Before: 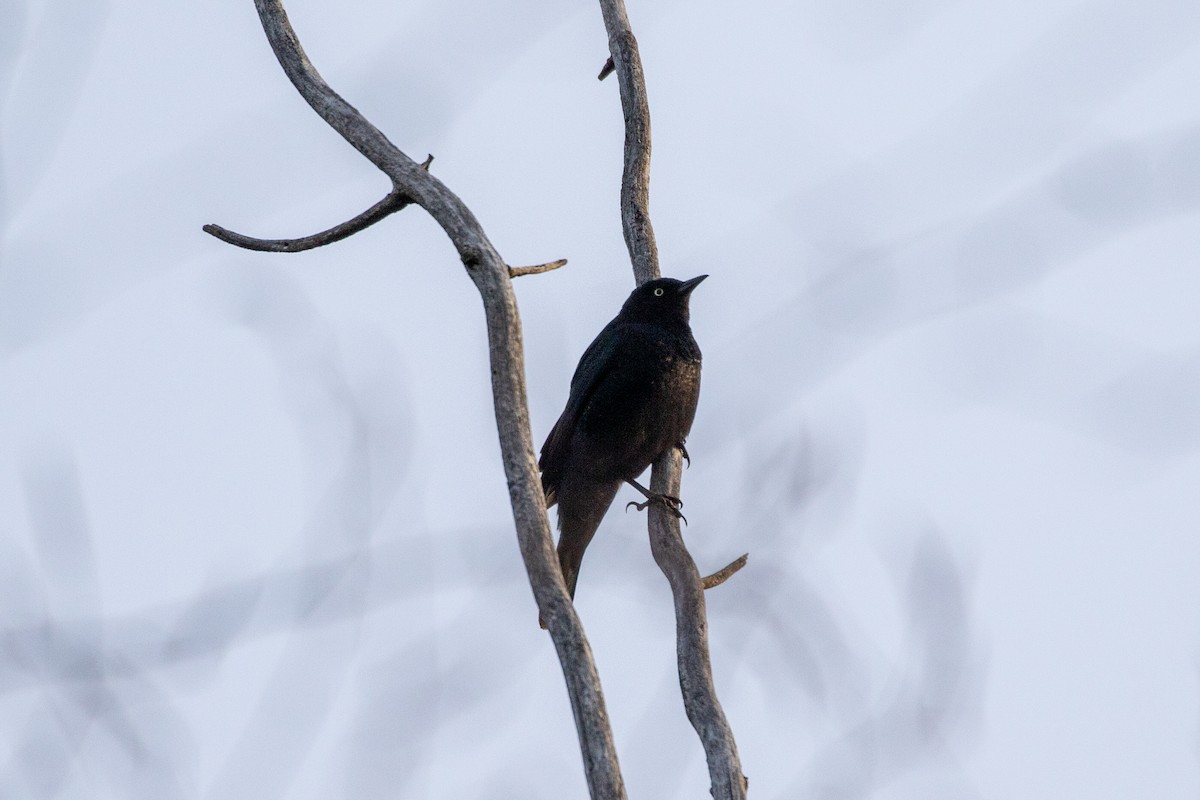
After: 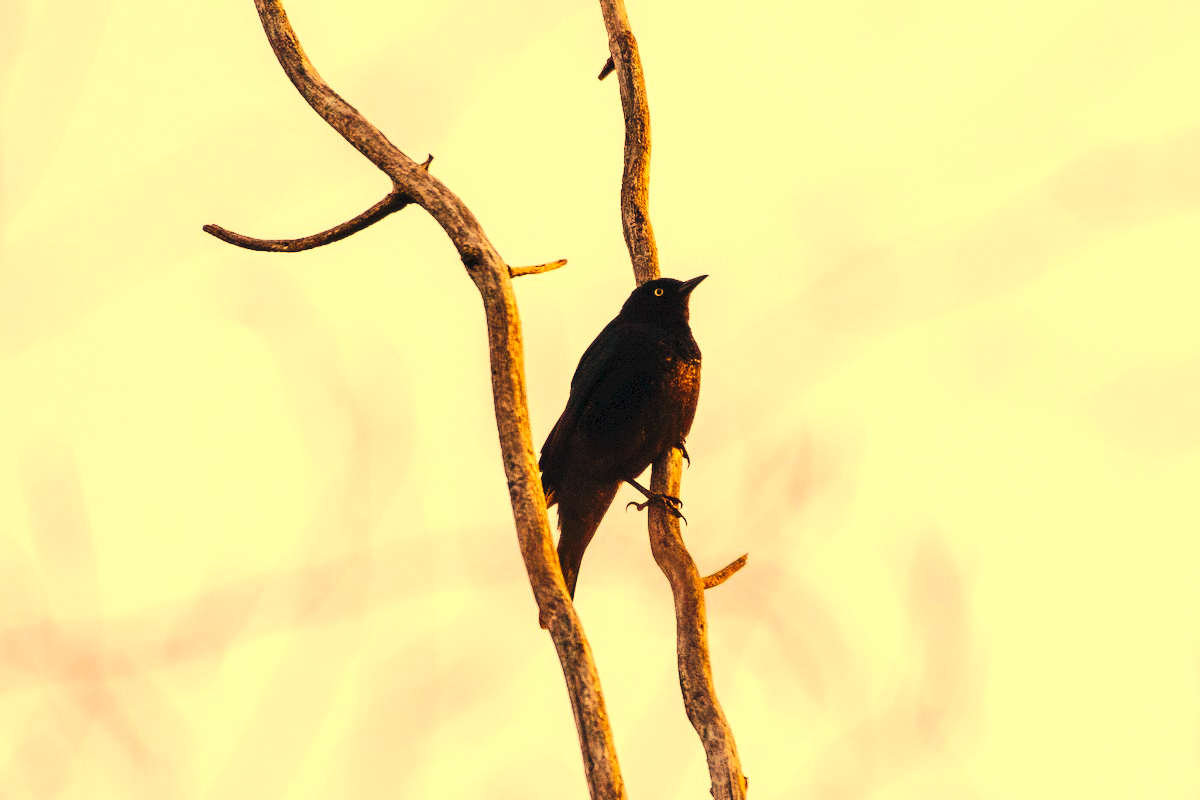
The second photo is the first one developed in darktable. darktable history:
tone equalizer: -8 EV -0.75 EV, -7 EV -0.7 EV, -6 EV -0.6 EV, -5 EV -0.4 EV, -3 EV 0.4 EV, -2 EV 0.6 EV, -1 EV 0.7 EV, +0 EV 0.75 EV, edges refinement/feathering 500, mask exposure compensation -1.57 EV, preserve details no
color balance rgb: perceptual saturation grading › global saturation 40%, global vibrance 15%
white balance: red 1.467, blue 0.684
tone curve: curves: ch0 [(0, 0) (0.003, 0.049) (0.011, 0.052) (0.025, 0.061) (0.044, 0.08) (0.069, 0.101) (0.1, 0.119) (0.136, 0.139) (0.177, 0.172) (0.224, 0.222) (0.277, 0.292) (0.335, 0.367) (0.399, 0.444) (0.468, 0.538) (0.543, 0.623) (0.623, 0.713) (0.709, 0.784) (0.801, 0.844) (0.898, 0.916) (1, 1)], preserve colors none
